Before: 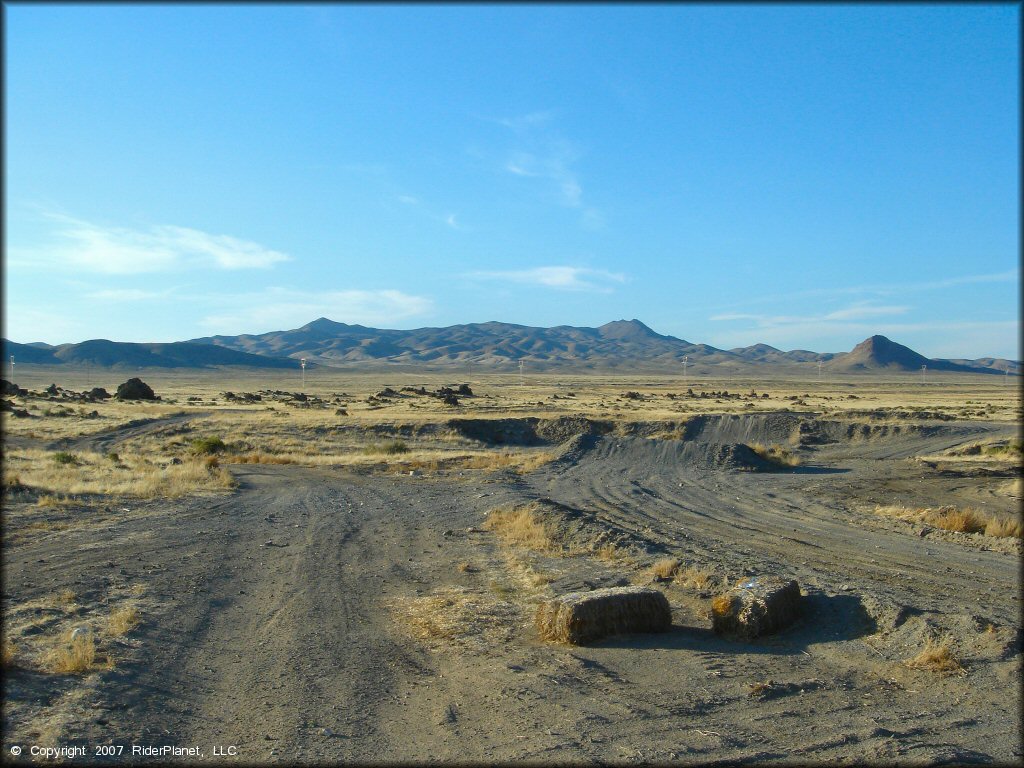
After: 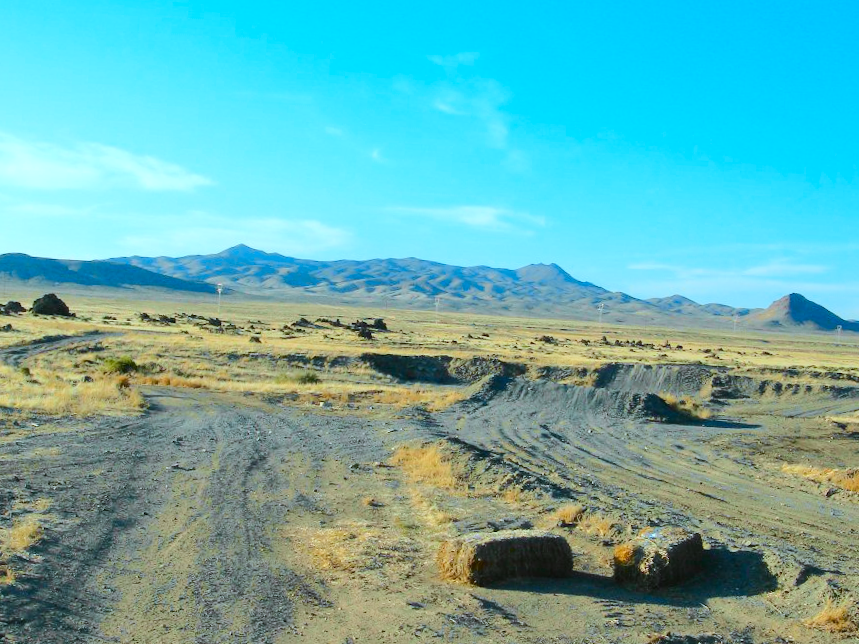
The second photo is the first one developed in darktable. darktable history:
color correction: highlights a* -4.18, highlights b* -10.81
crop and rotate: angle -3.27°, left 5.211%, top 5.211%, right 4.607%, bottom 4.607%
tone curve: curves: ch0 [(0, 0) (0.131, 0.135) (0.288, 0.372) (0.451, 0.608) (0.612, 0.739) (0.736, 0.832) (1, 1)]; ch1 [(0, 0) (0.392, 0.398) (0.487, 0.471) (0.496, 0.493) (0.519, 0.531) (0.557, 0.591) (0.581, 0.639) (0.622, 0.711) (1, 1)]; ch2 [(0, 0) (0.388, 0.344) (0.438, 0.425) (0.476, 0.482) (0.502, 0.508) (0.524, 0.531) (0.538, 0.58) (0.58, 0.621) (0.613, 0.679) (0.655, 0.738) (1, 1)], color space Lab, independent channels, preserve colors none
